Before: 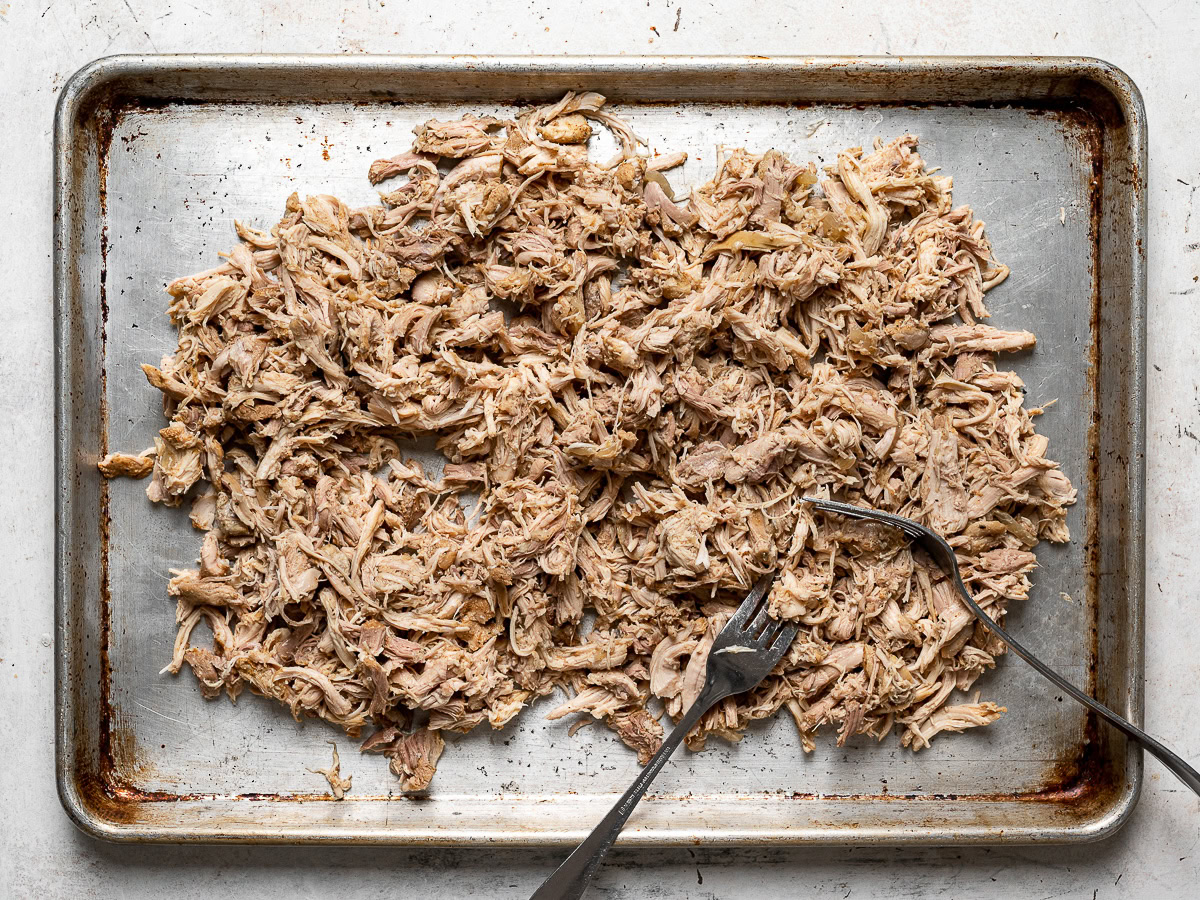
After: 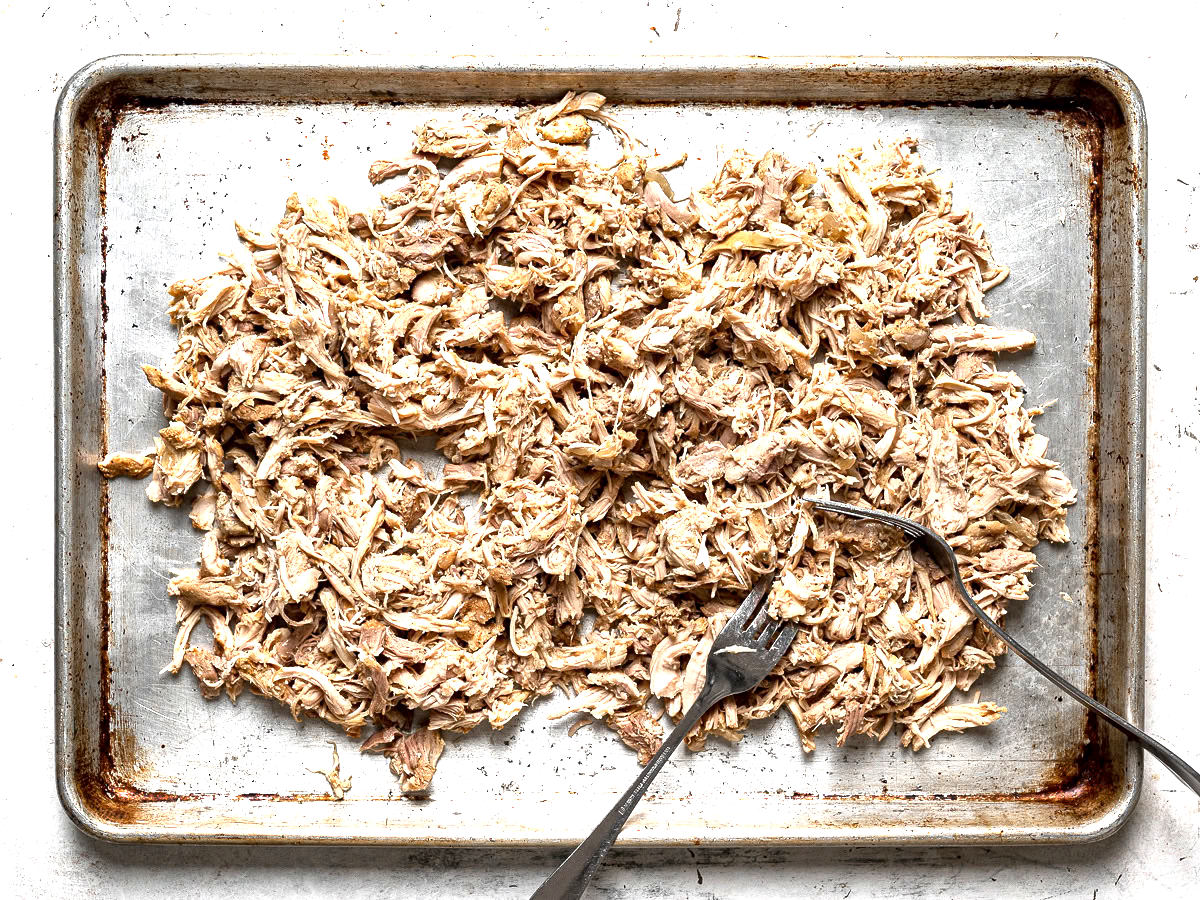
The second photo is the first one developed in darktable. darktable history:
exposure: black level correction 0, exposure 0.898 EV, compensate exposure bias true, compensate highlight preservation false
local contrast: mode bilateral grid, contrast 19, coarseness 18, detail 164%, midtone range 0.2
